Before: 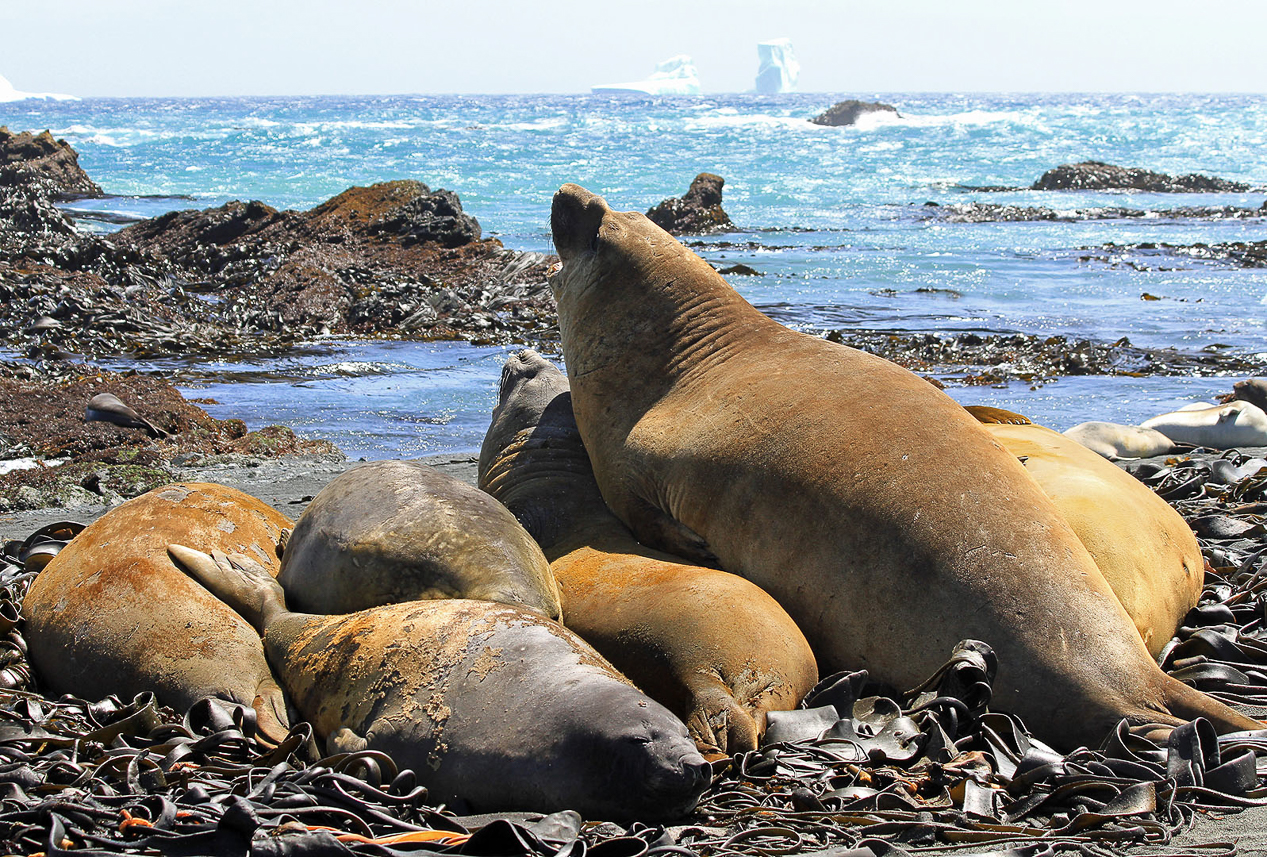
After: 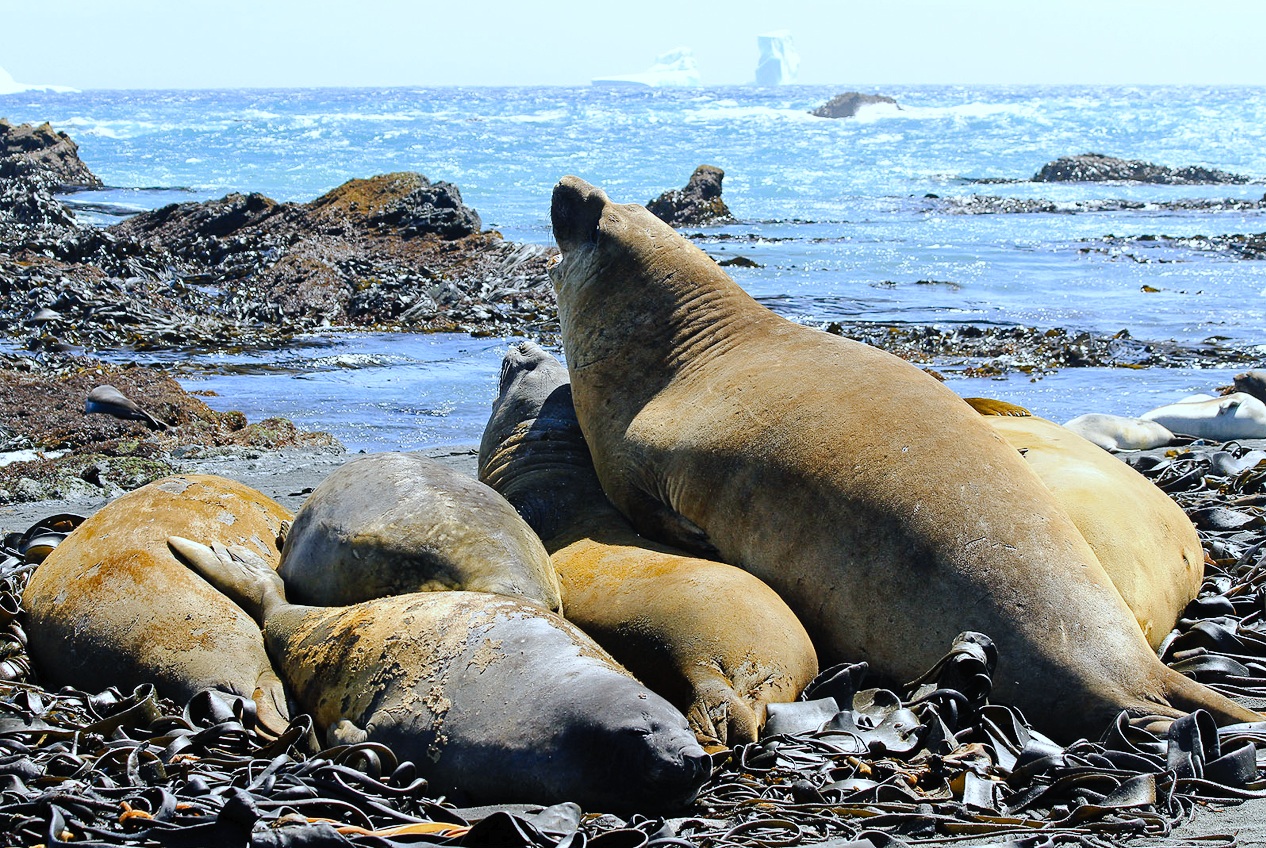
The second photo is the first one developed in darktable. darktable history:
crop: top 1.049%, right 0.001%
color calibration: illuminant Planckian (black body), x 0.375, y 0.373, temperature 4117 K
color contrast: green-magenta contrast 0.8, blue-yellow contrast 1.1, unbound 0
tone curve: curves: ch0 [(0, 0) (0.003, 0.012) (0.011, 0.014) (0.025, 0.019) (0.044, 0.028) (0.069, 0.039) (0.1, 0.056) (0.136, 0.093) (0.177, 0.147) (0.224, 0.214) (0.277, 0.29) (0.335, 0.381) (0.399, 0.476) (0.468, 0.557) (0.543, 0.635) (0.623, 0.697) (0.709, 0.764) (0.801, 0.831) (0.898, 0.917) (1, 1)], preserve colors none
